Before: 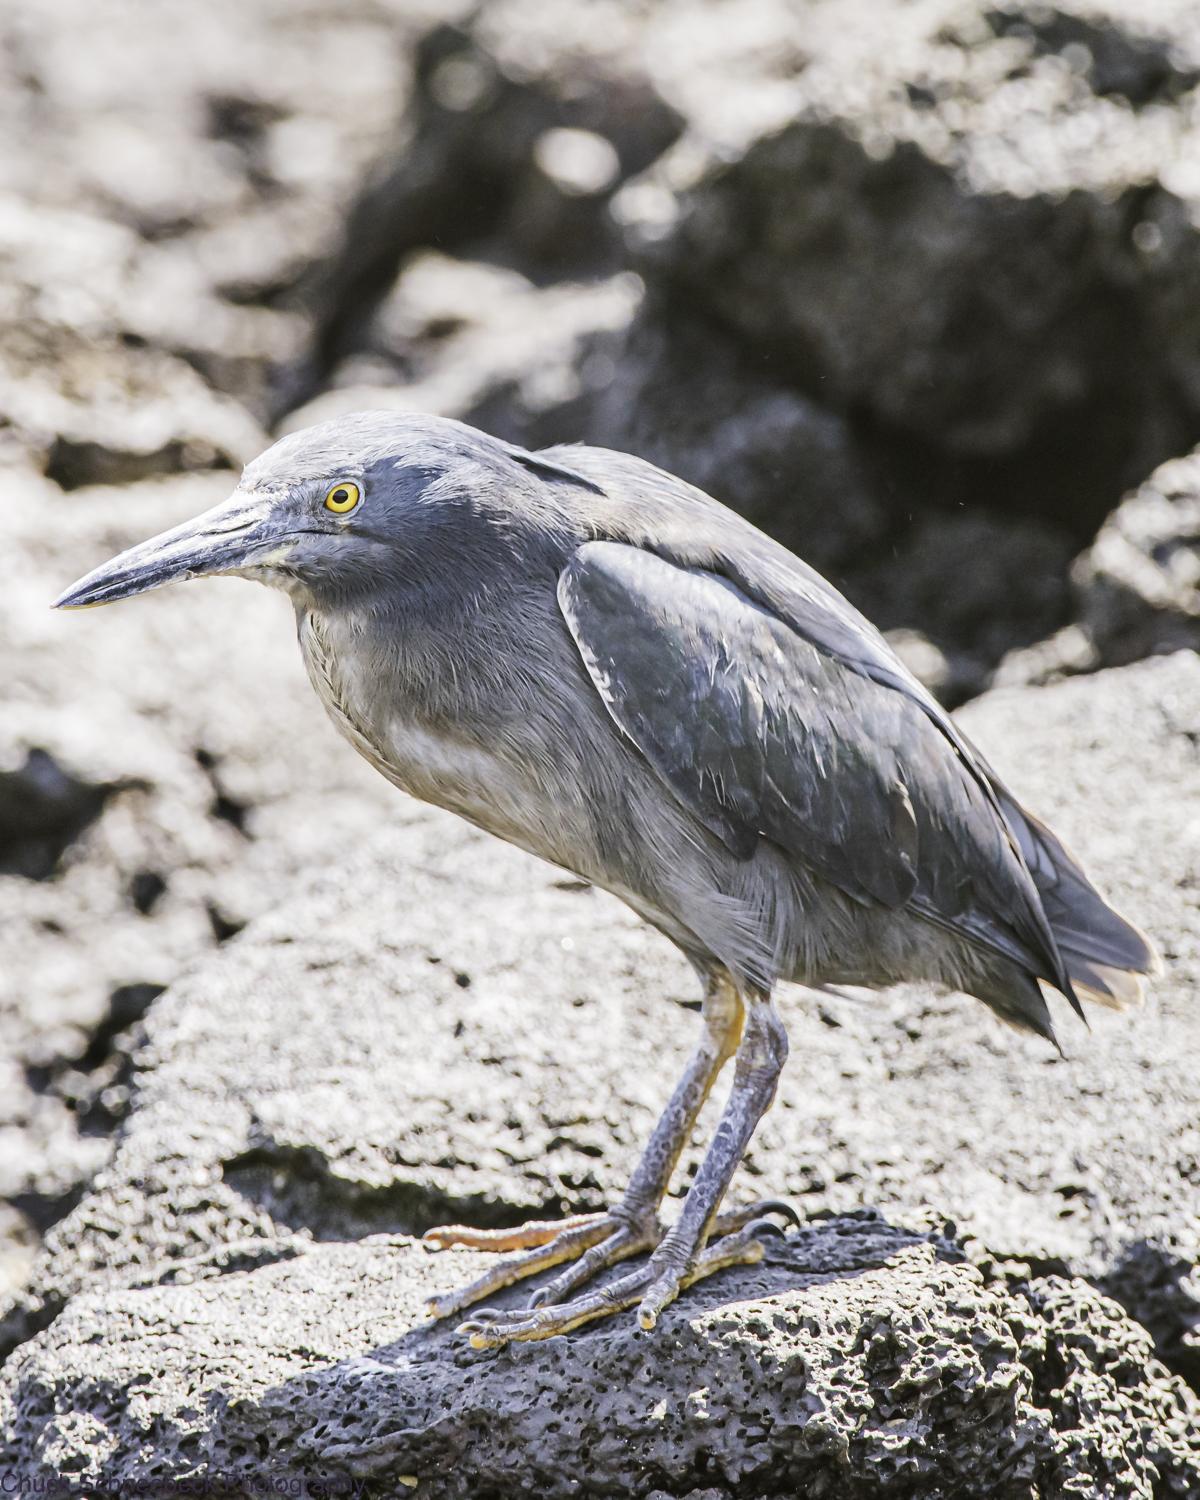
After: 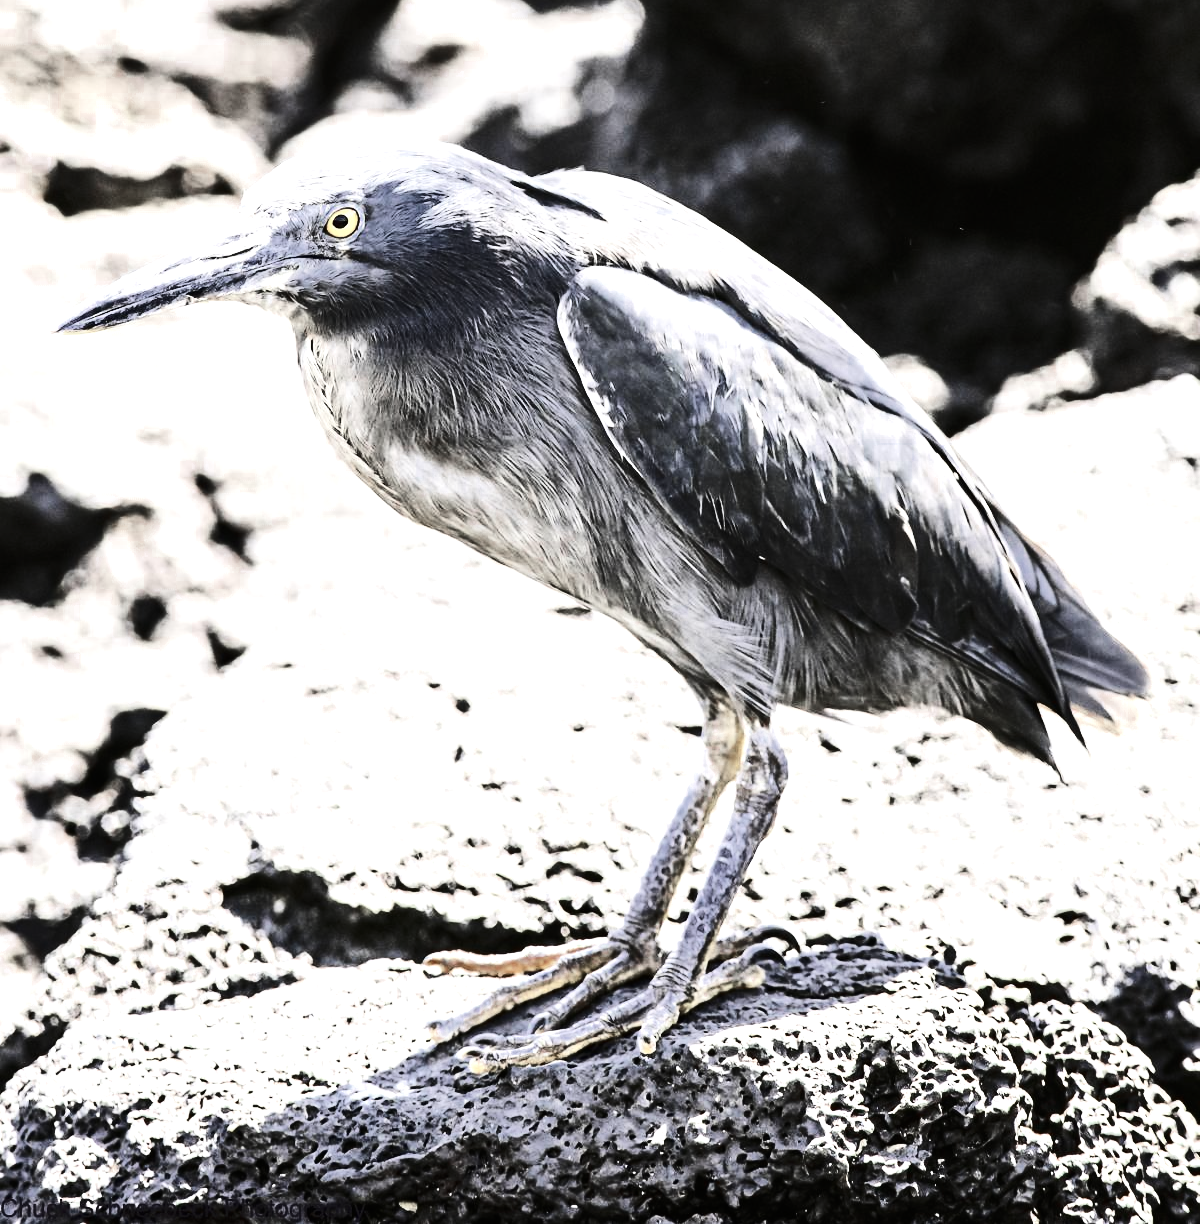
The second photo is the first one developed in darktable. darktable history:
tone equalizer: -8 EV -1.12 EV, -7 EV -1.02 EV, -6 EV -0.894 EV, -5 EV -0.56 EV, -3 EV 0.61 EV, -2 EV 0.857 EV, -1 EV 1 EV, +0 EV 1.07 EV, edges refinement/feathering 500, mask exposure compensation -1.57 EV, preserve details no
color zones: curves: ch0 [(0, 0.5) (0.125, 0.4) (0.25, 0.5) (0.375, 0.4) (0.5, 0.4) (0.625, 0.35) (0.75, 0.35) (0.875, 0.5)]; ch1 [(0, 0.35) (0.125, 0.45) (0.25, 0.35) (0.375, 0.35) (0.5, 0.35) (0.625, 0.35) (0.75, 0.45) (0.875, 0.35)]; ch2 [(0, 0.6) (0.125, 0.5) (0.25, 0.5) (0.375, 0.6) (0.5, 0.6) (0.625, 0.5) (0.75, 0.5) (0.875, 0.5)], mix 99.74%
contrast brightness saturation: contrast 0.291
crop and rotate: top 18.35%
